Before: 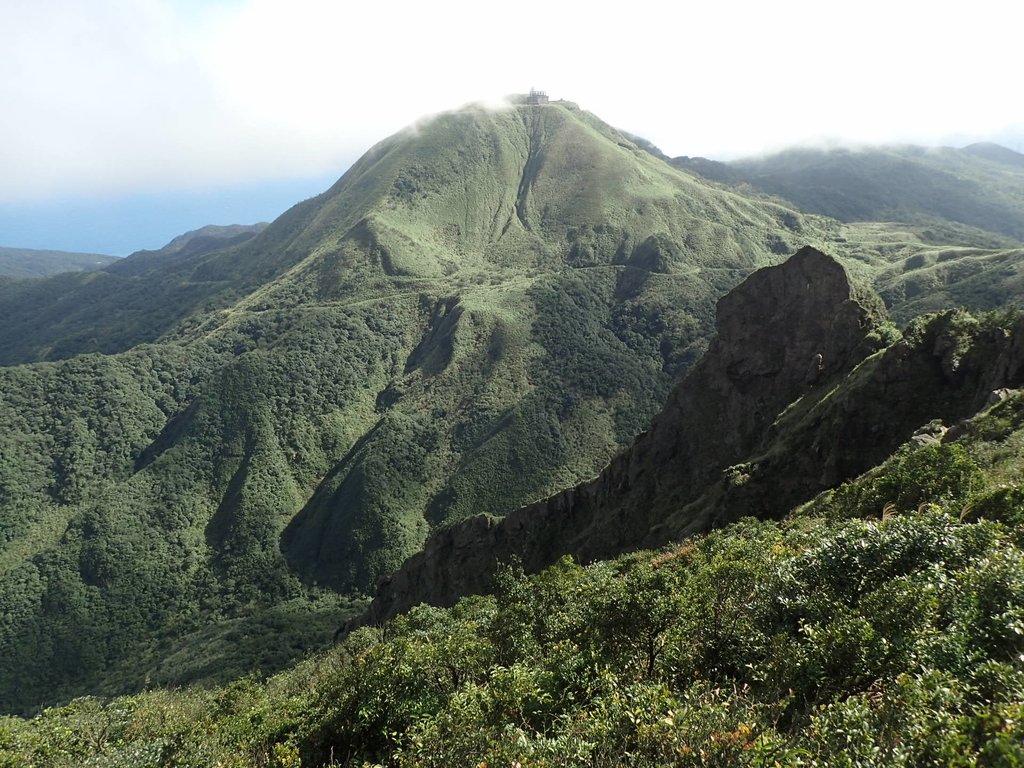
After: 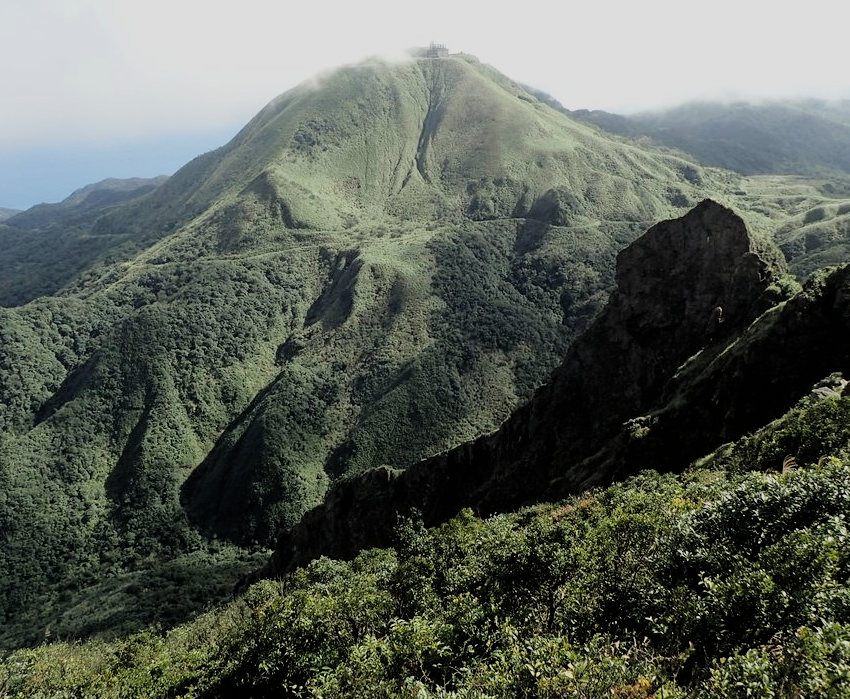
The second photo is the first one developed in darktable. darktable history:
crop: left 9.767%, top 6.238%, right 7.194%, bottom 2.621%
filmic rgb: black relative exposure -5.13 EV, white relative exposure 3.97 EV, hardness 2.9, contrast 1.099, highlights saturation mix -19.21%
